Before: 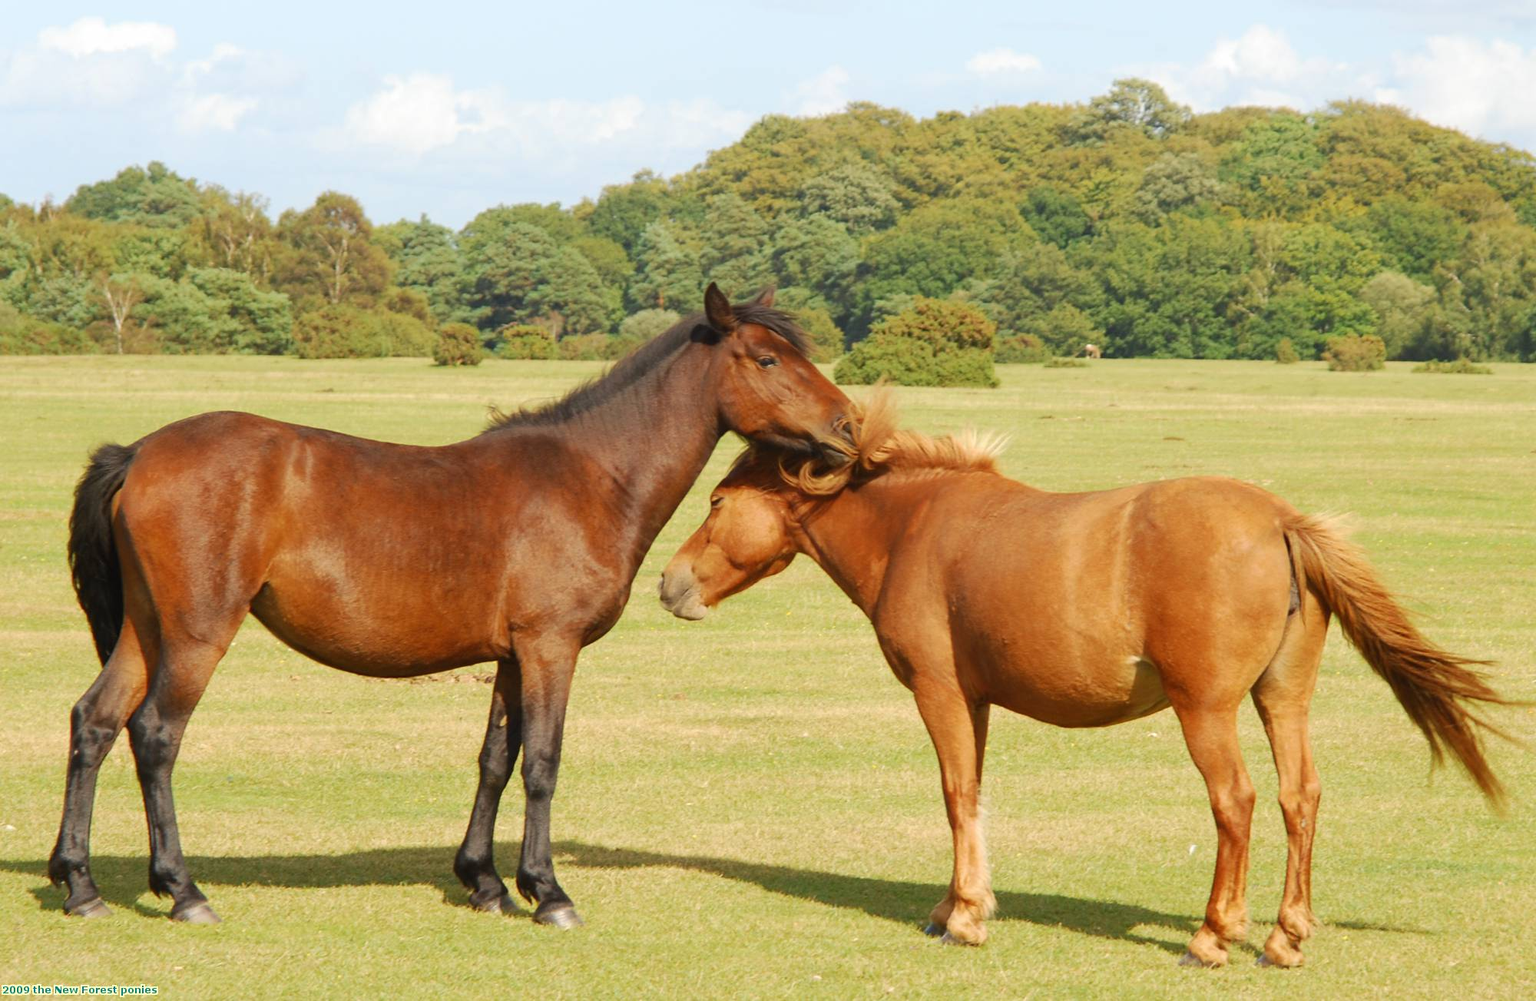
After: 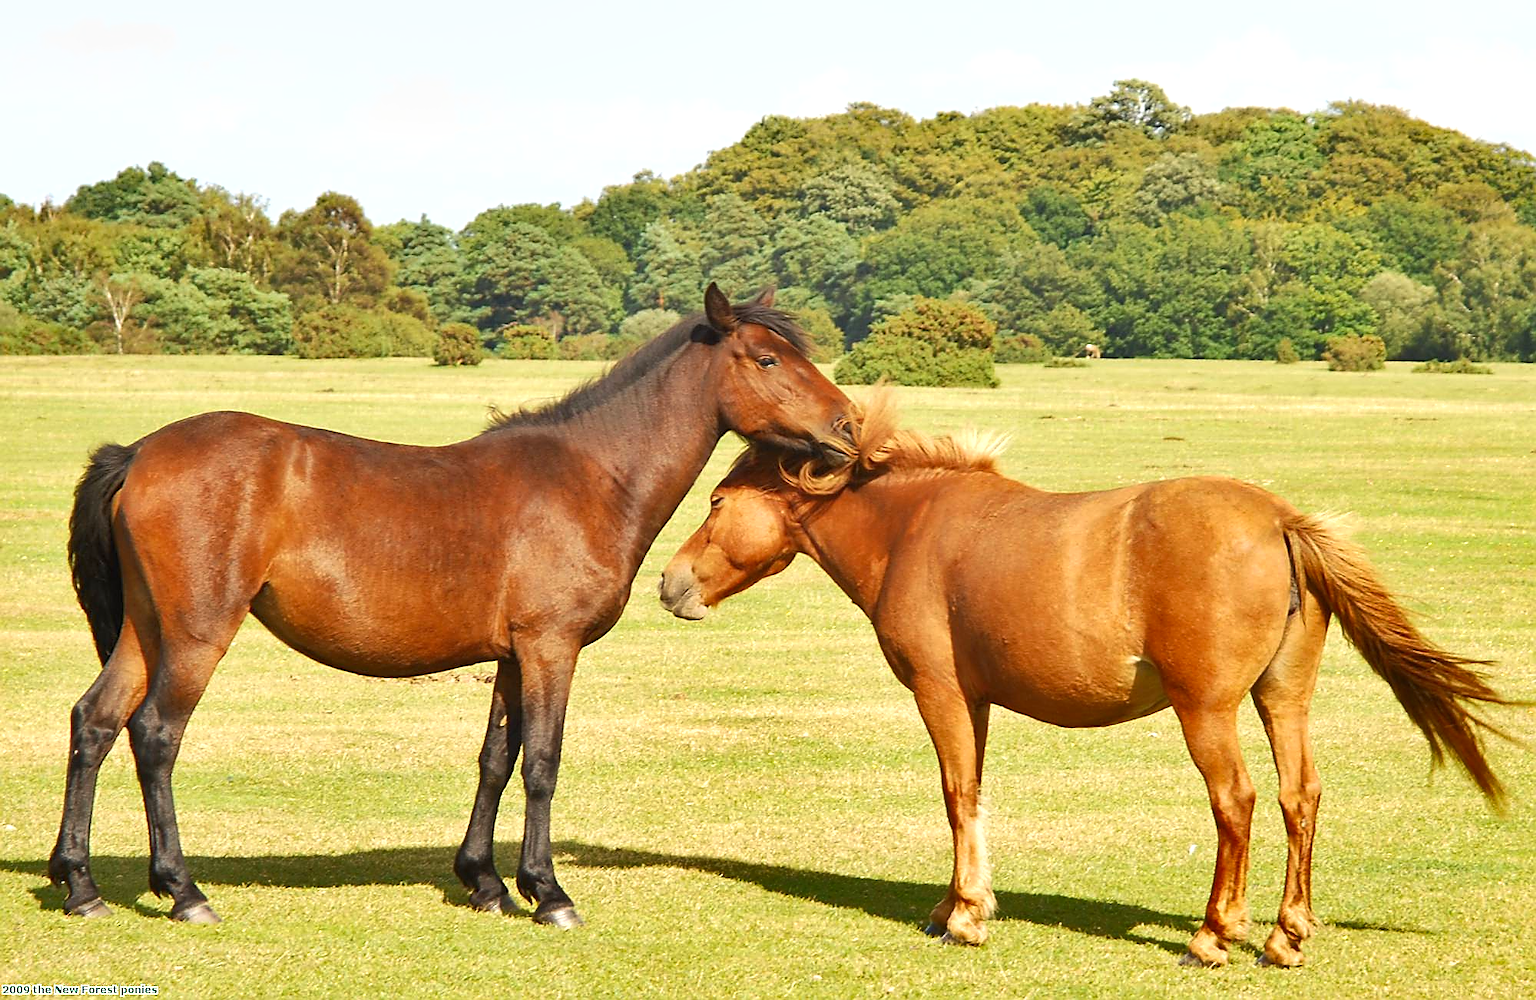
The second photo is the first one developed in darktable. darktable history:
sharpen: radius 1.417, amount 1.254, threshold 0.726
exposure: black level correction 0.001, exposure 0.499 EV, compensate highlight preservation false
tone equalizer: on, module defaults
shadows and highlights: soften with gaussian
